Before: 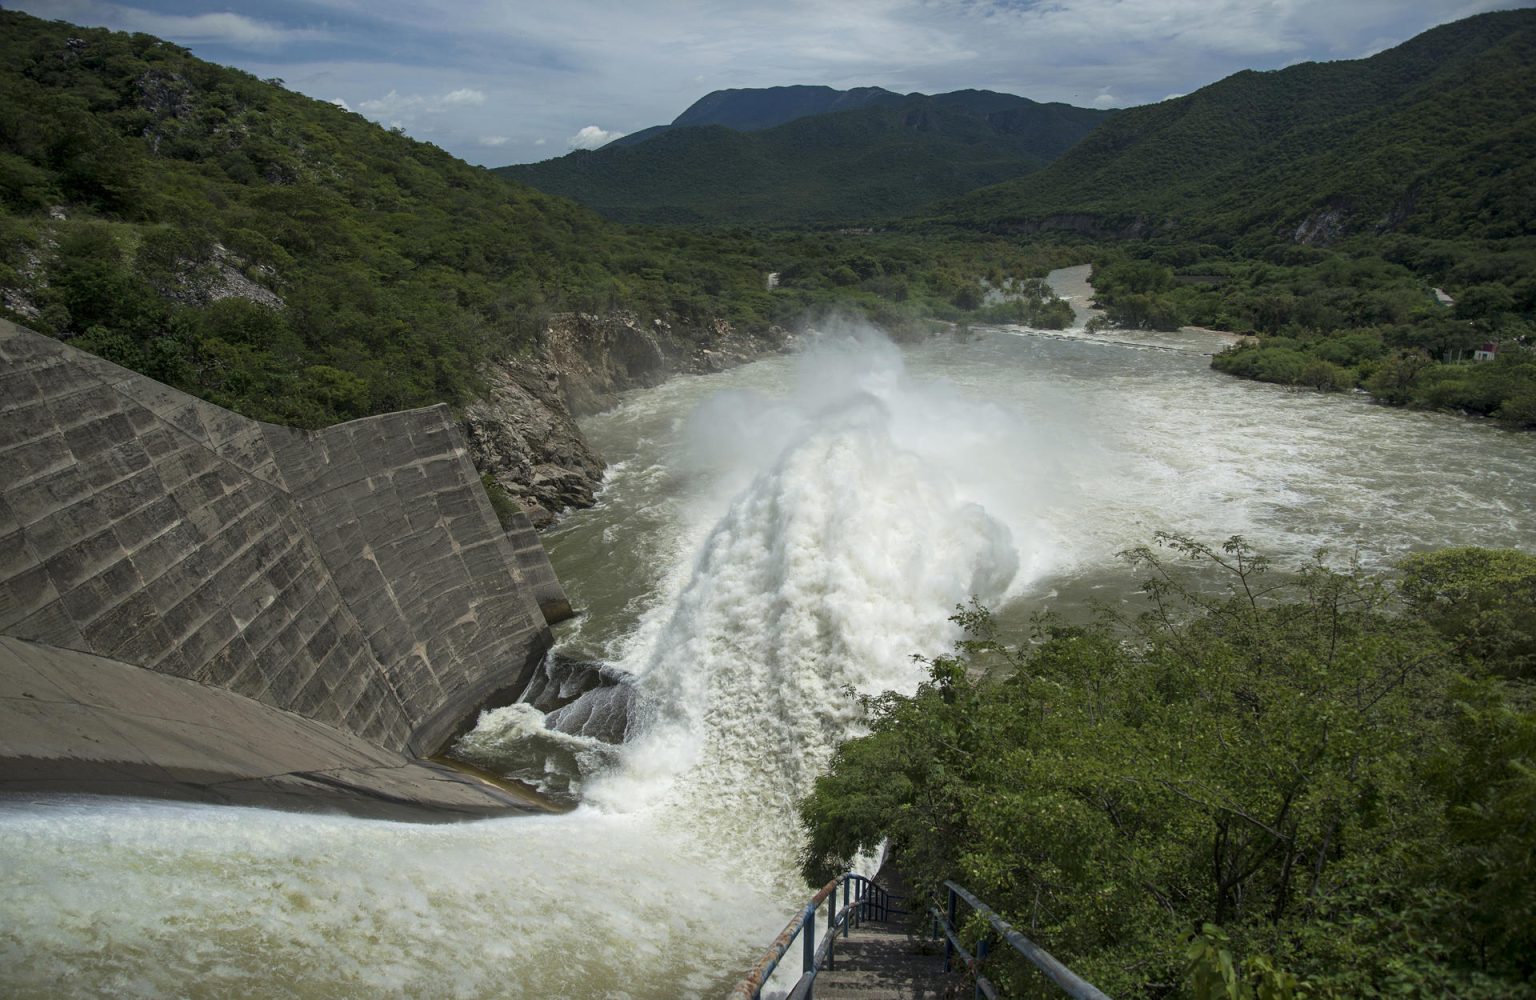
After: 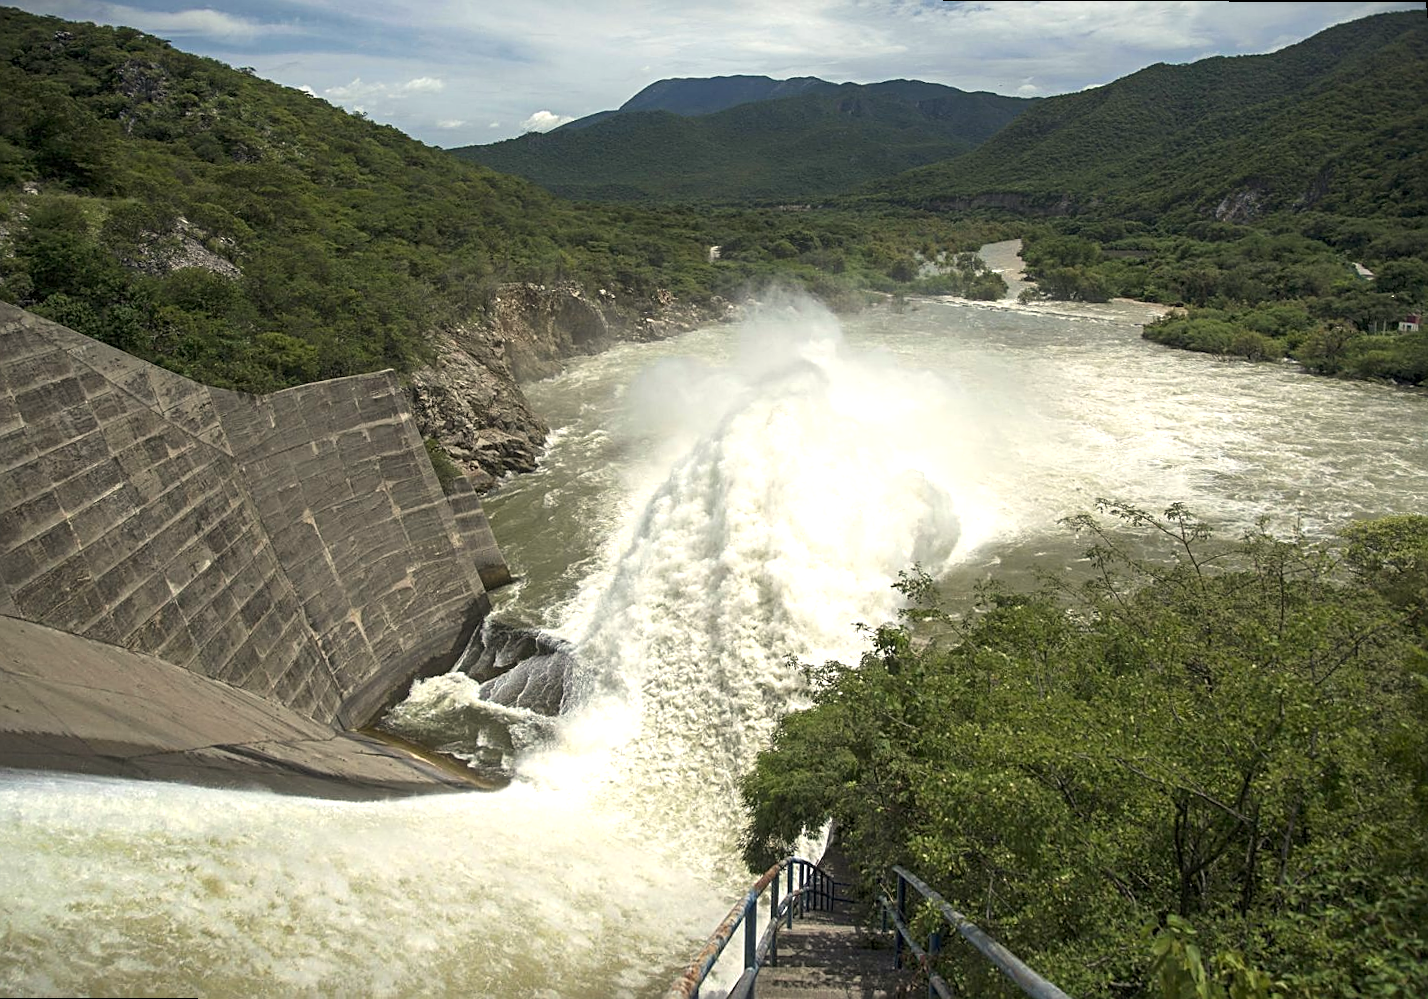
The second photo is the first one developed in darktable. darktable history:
sharpen: on, module defaults
white balance: red 1.045, blue 0.932
rotate and perspective: rotation 0.215°, lens shift (vertical) -0.139, crop left 0.069, crop right 0.939, crop top 0.002, crop bottom 0.996
exposure: black level correction 0, exposure 0.7 EV, compensate exposure bias true, compensate highlight preservation false
